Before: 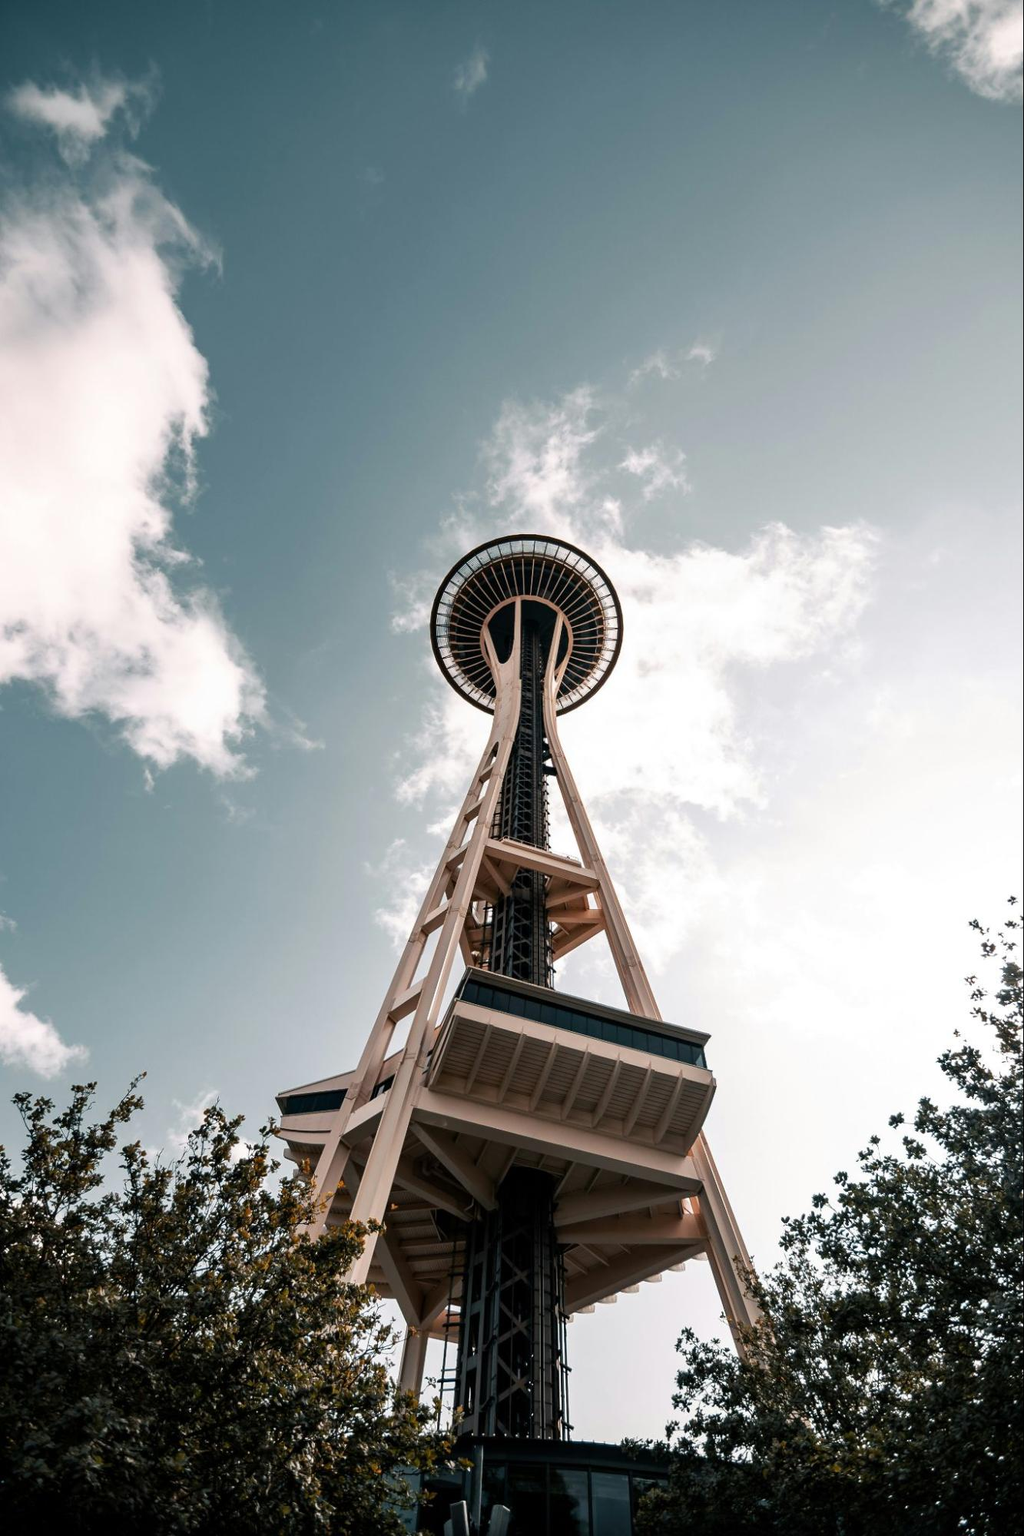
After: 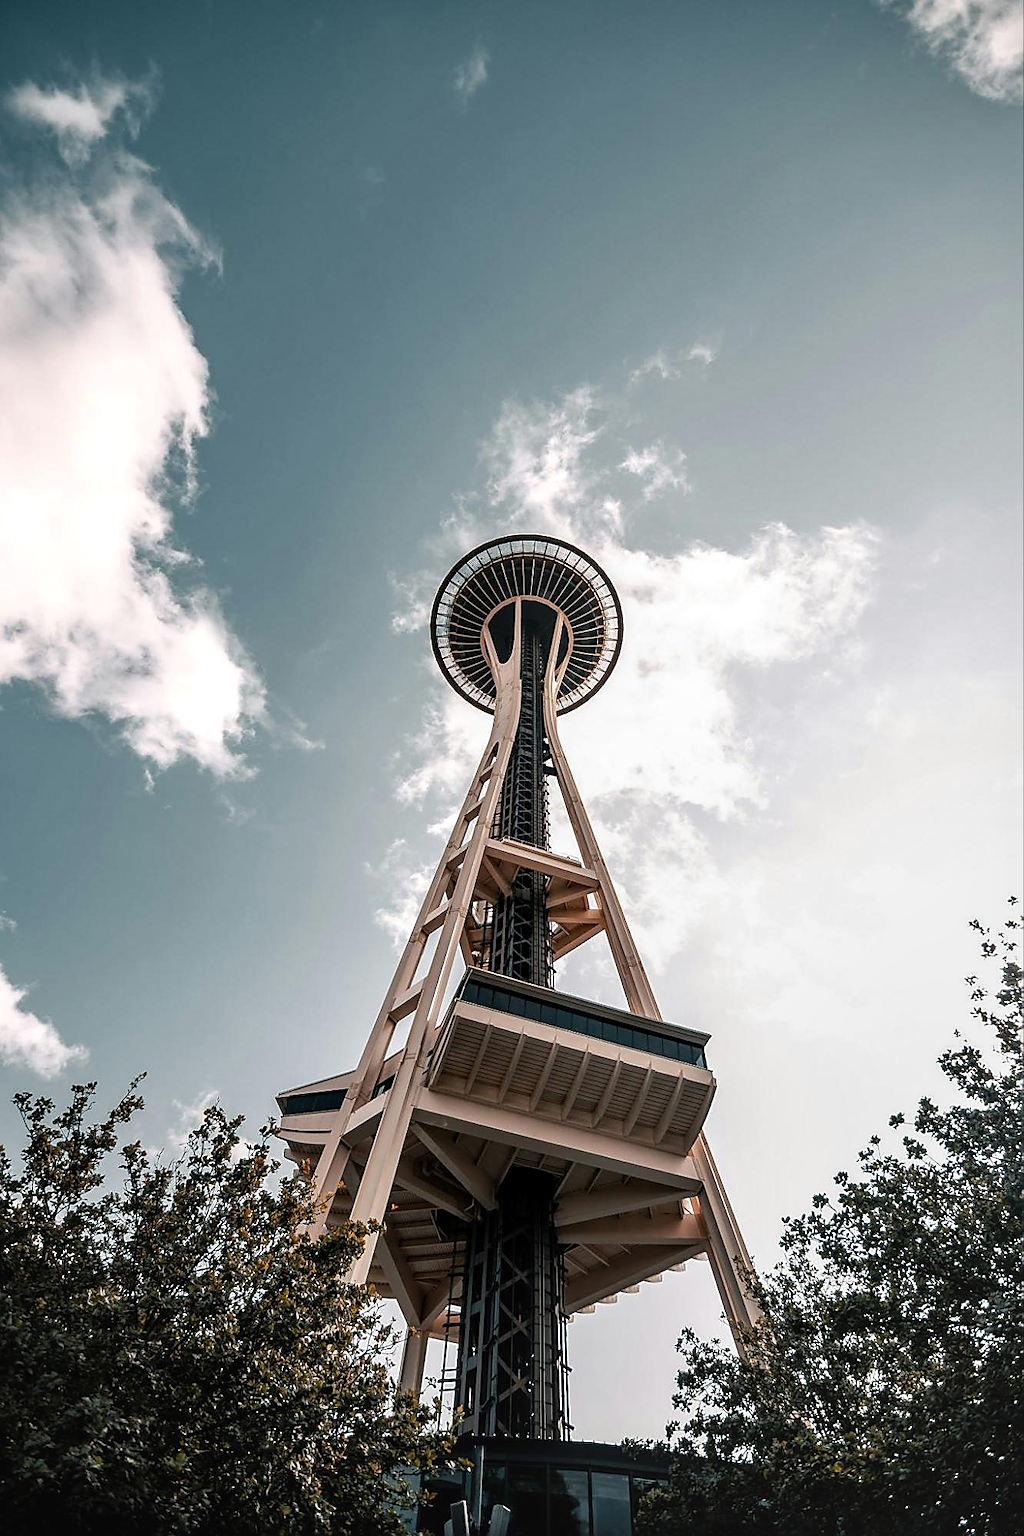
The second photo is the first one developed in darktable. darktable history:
sharpen: radius 1.4, amount 1.25, threshold 0.7
local contrast: detail 130%
